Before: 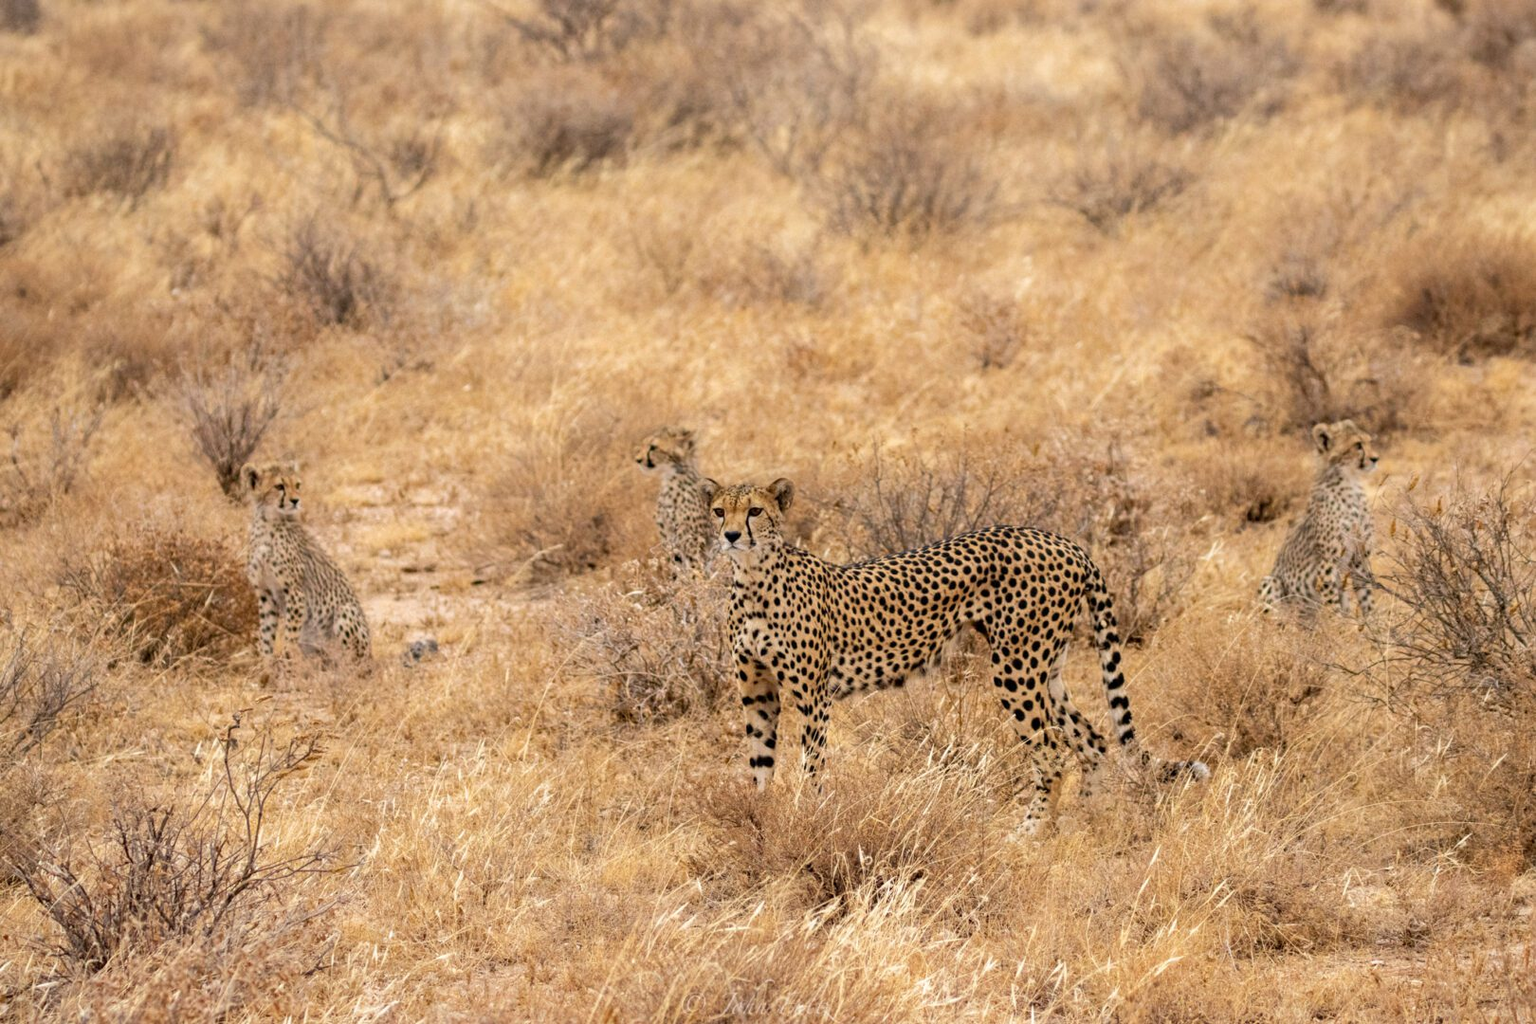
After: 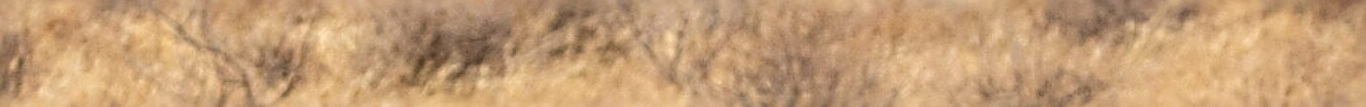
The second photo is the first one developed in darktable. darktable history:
sharpen: radius 3.69, amount 0.928
crop and rotate: left 9.644%, top 9.491%, right 6.021%, bottom 80.509%
